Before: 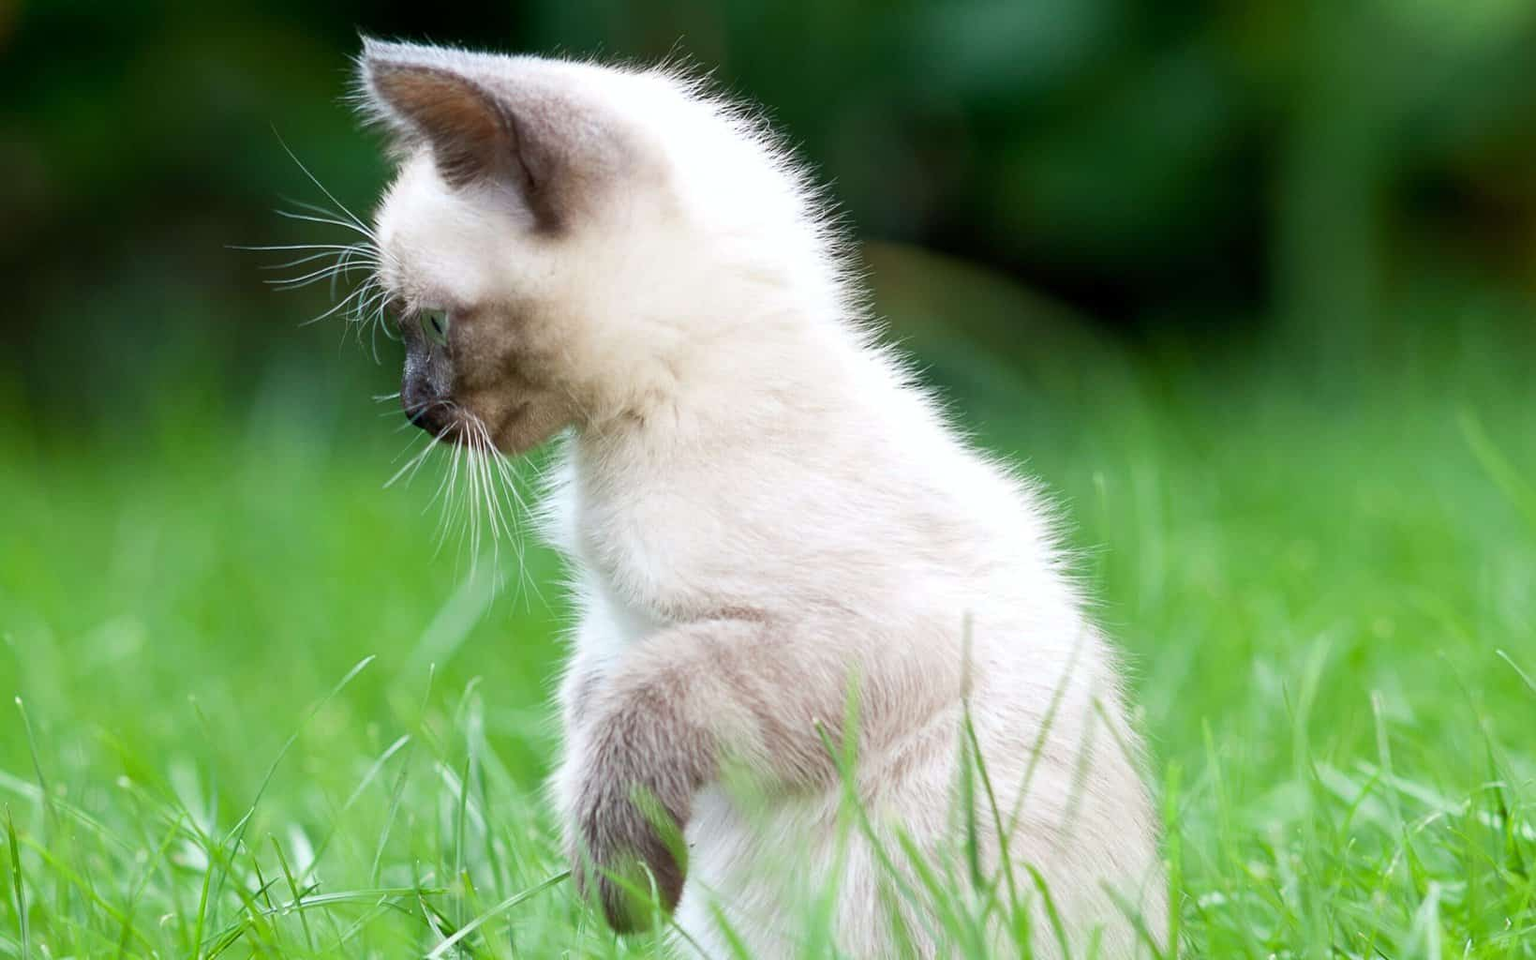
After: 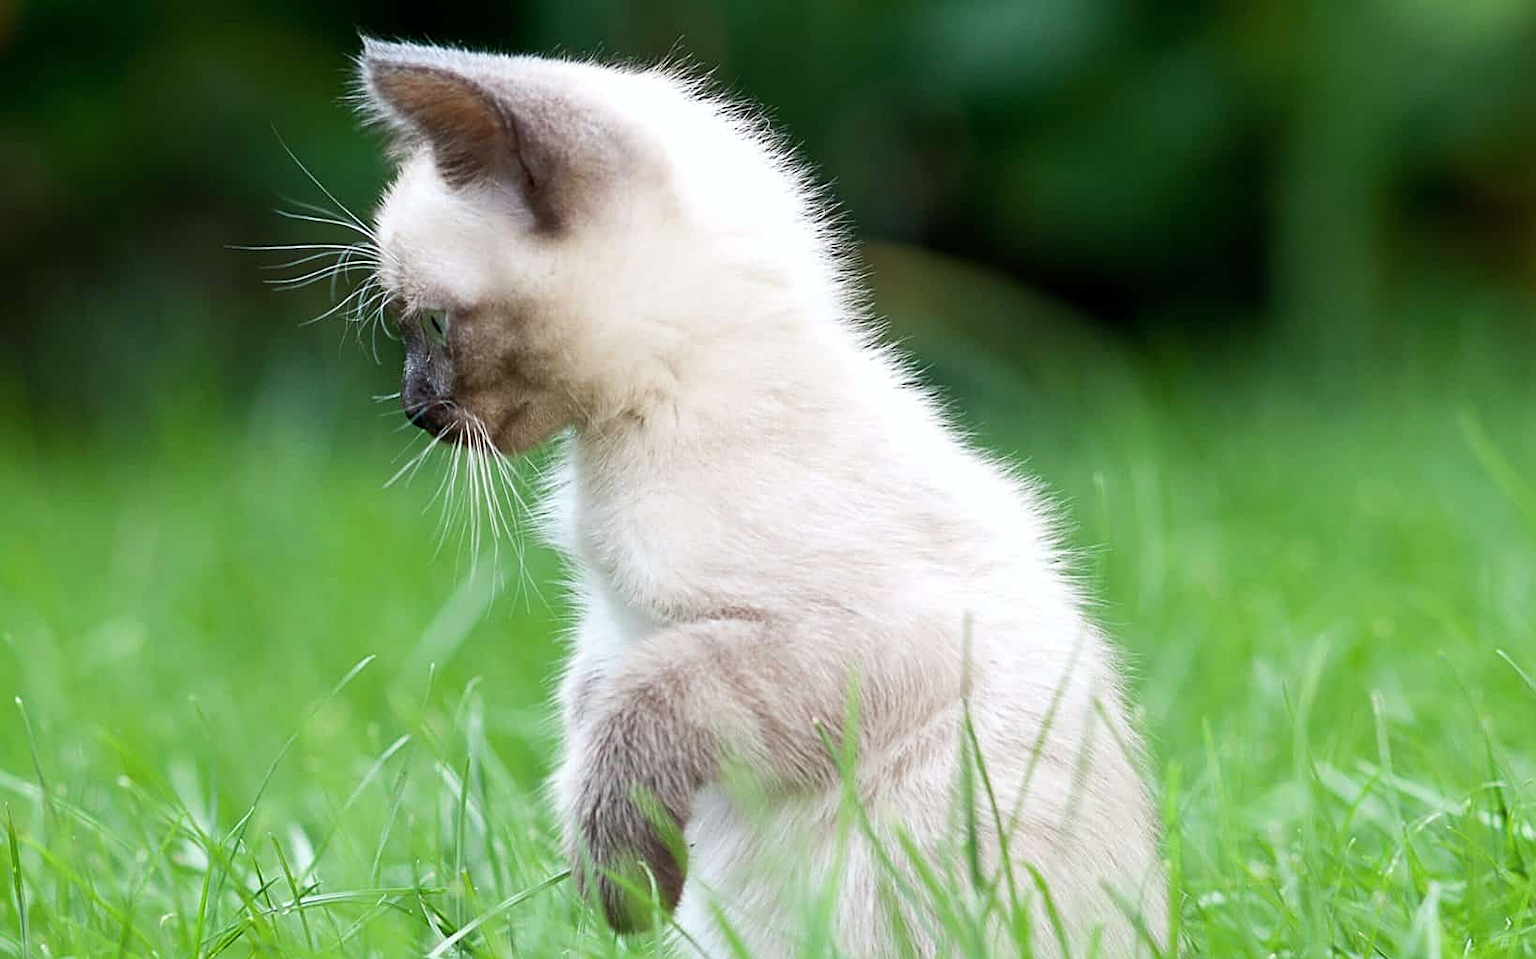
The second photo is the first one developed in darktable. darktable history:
contrast brightness saturation: saturation -0.05
sharpen: on, module defaults
